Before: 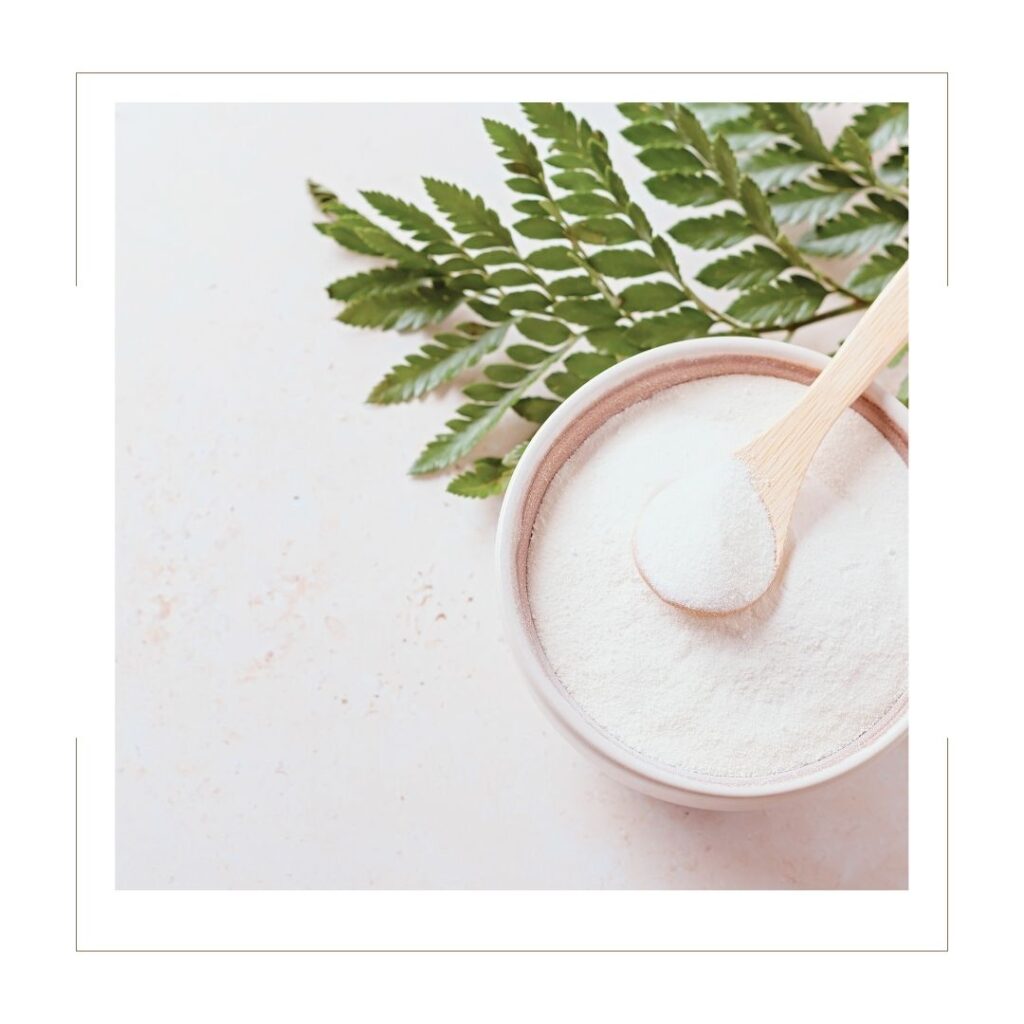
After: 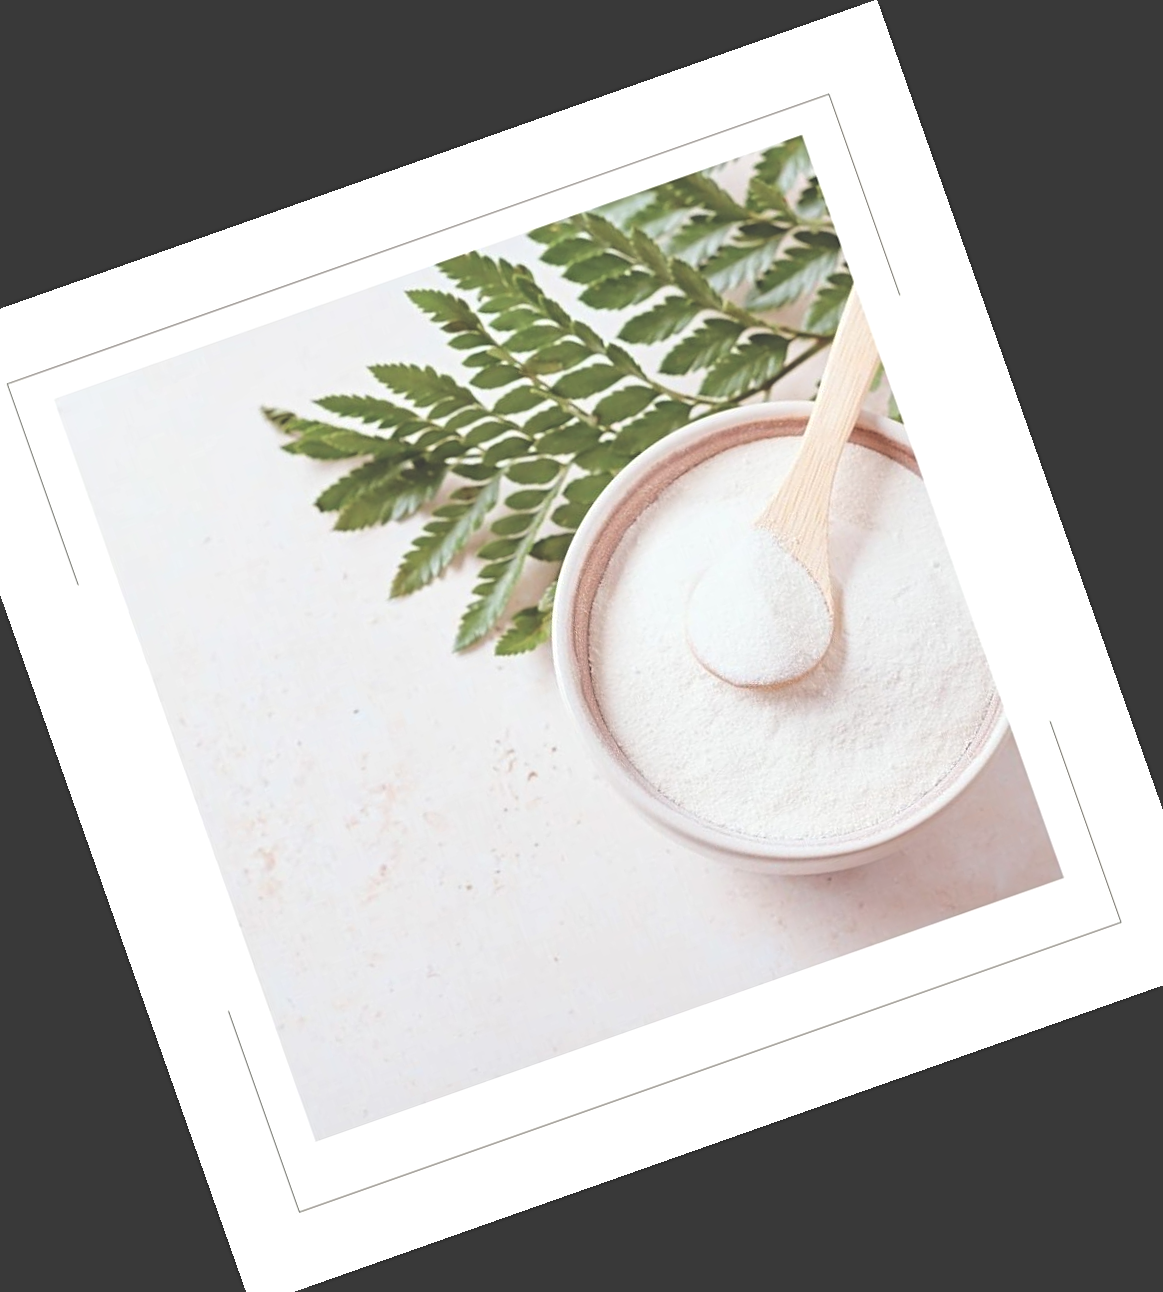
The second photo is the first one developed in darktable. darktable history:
exposure: black level correction -0.041, exposure 0.064 EV, compensate highlight preservation false
crop and rotate: angle 19.43°, left 6.812%, right 4.125%, bottom 1.087%
sharpen: amount 0.2
local contrast: mode bilateral grid, contrast 20, coarseness 50, detail 120%, midtone range 0.2
